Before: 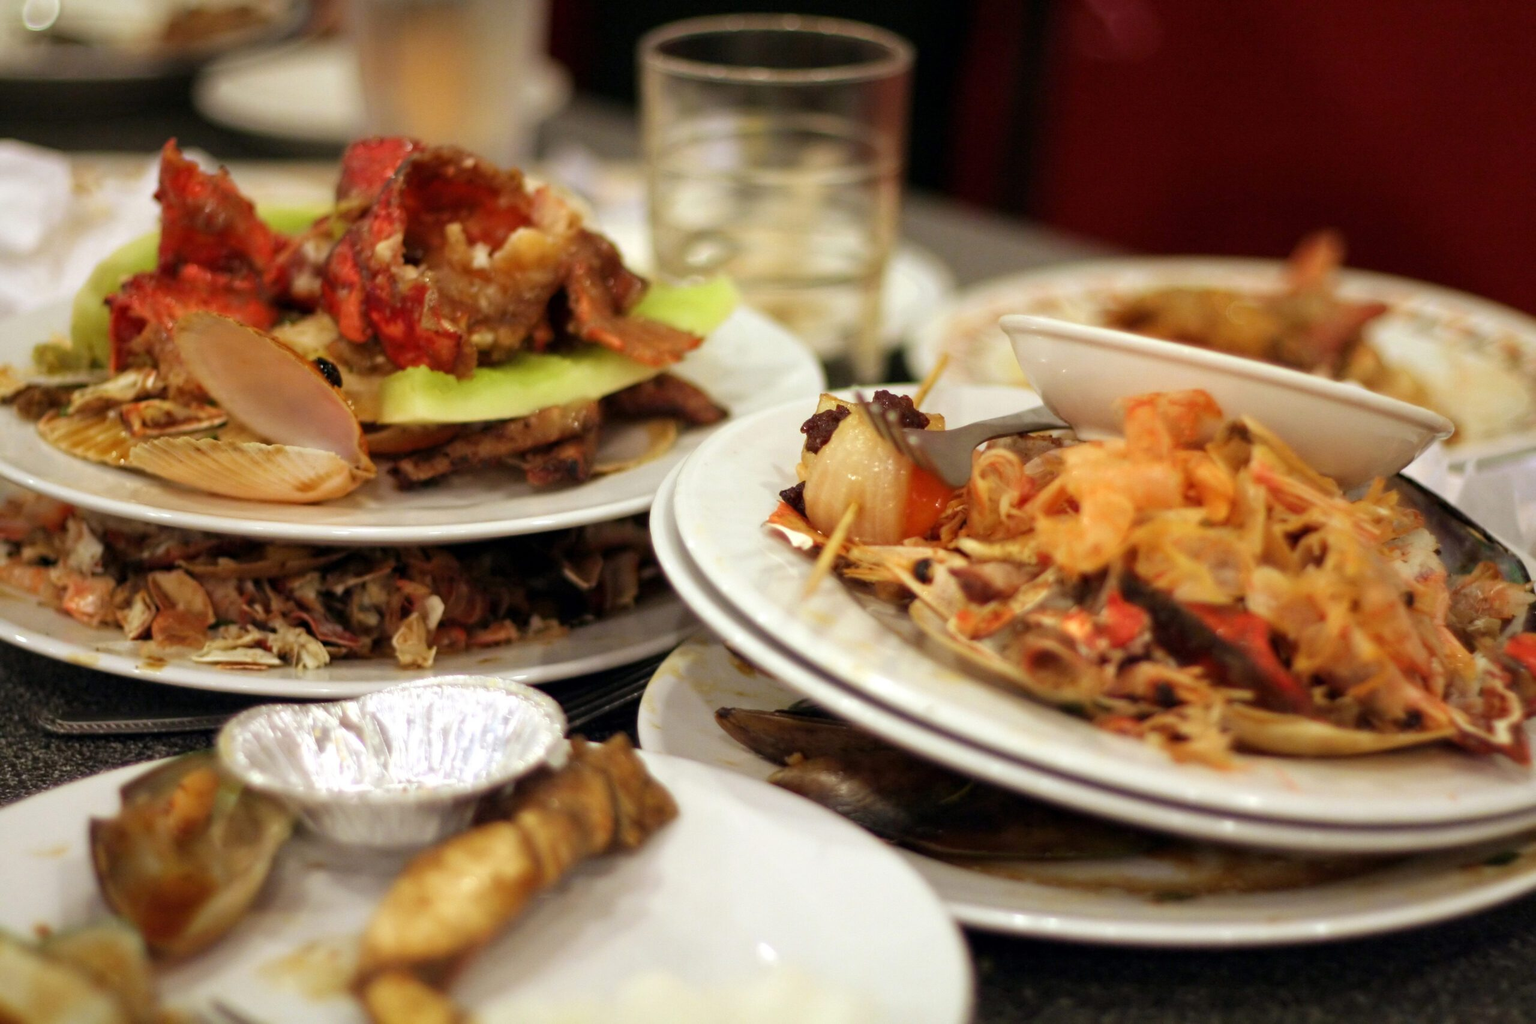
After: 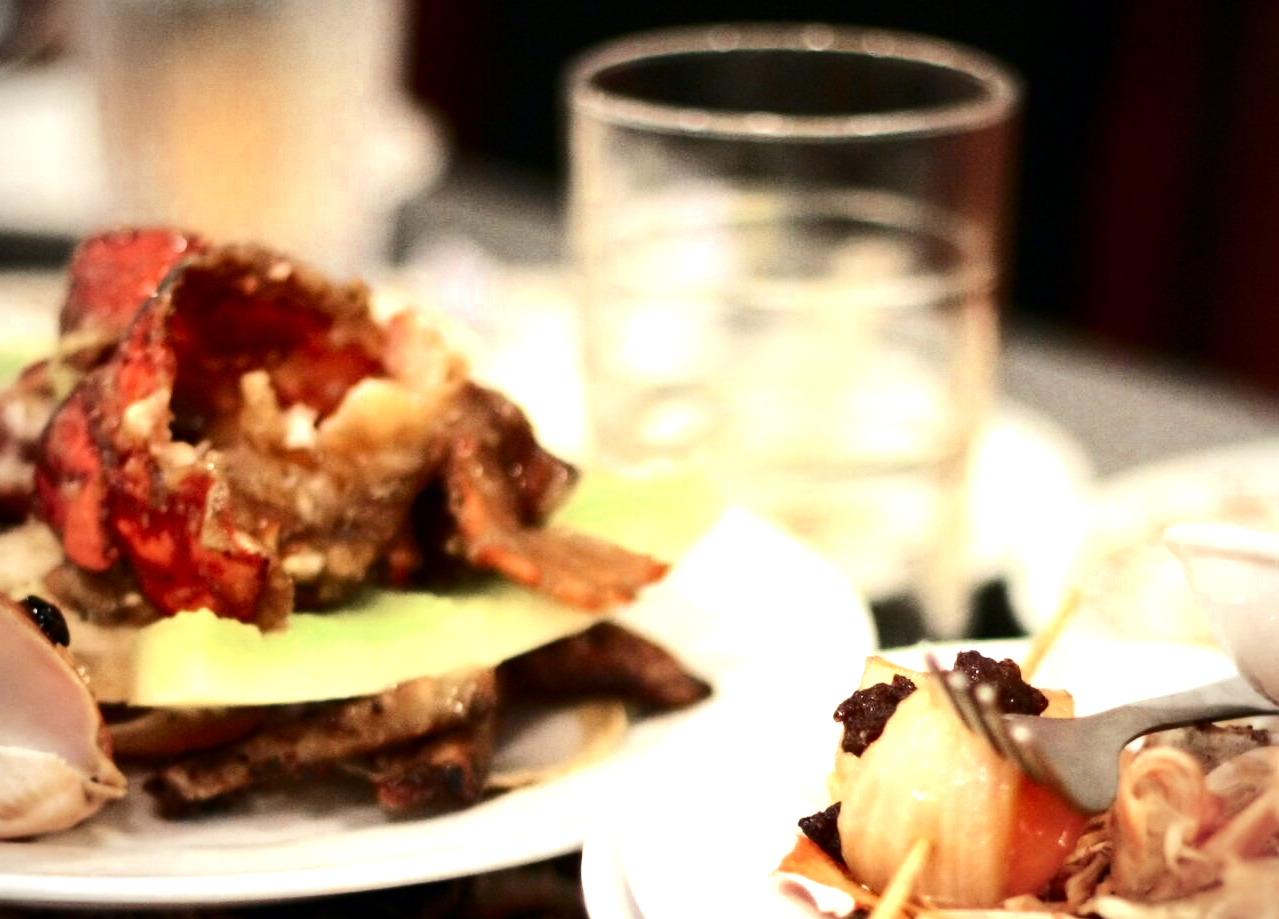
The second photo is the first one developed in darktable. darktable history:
contrast brightness saturation: contrast 0.281
exposure: black level correction 0, exposure 0.898 EV, compensate exposure bias true, compensate highlight preservation false
color zones: curves: ch0 [(0, 0.5) (0.125, 0.4) (0.25, 0.5) (0.375, 0.4) (0.5, 0.4) (0.625, 0.35) (0.75, 0.35) (0.875, 0.5)]; ch1 [(0, 0.35) (0.125, 0.45) (0.25, 0.35) (0.375, 0.35) (0.5, 0.35) (0.625, 0.35) (0.75, 0.45) (0.875, 0.35)]; ch2 [(0, 0.6) (0.125, 0.5) (0.25, 0.5) (0.375, 0.6) (0.5, 0.6) (0.625, 0.5) (0.75, 0.5) (0.875, 0.5)]
tone equalizer: -8 EV -0.384 EV, -7 EV -0.356 EV, -6 EV -0.298 EV, -5 EV -0.24 EV, -3 EV 0.222 EV, -2 EV 0.335 EV, -1 EV 0.385 EV, +0 EV 0.419 EV, edges refinement/feathering 500, mask exposure compensation -1.57 EV, preserve details no
crop: left 19.593%, right 30.42%, bottom 46.132%
vignetting: fall-off radius 60.83%
